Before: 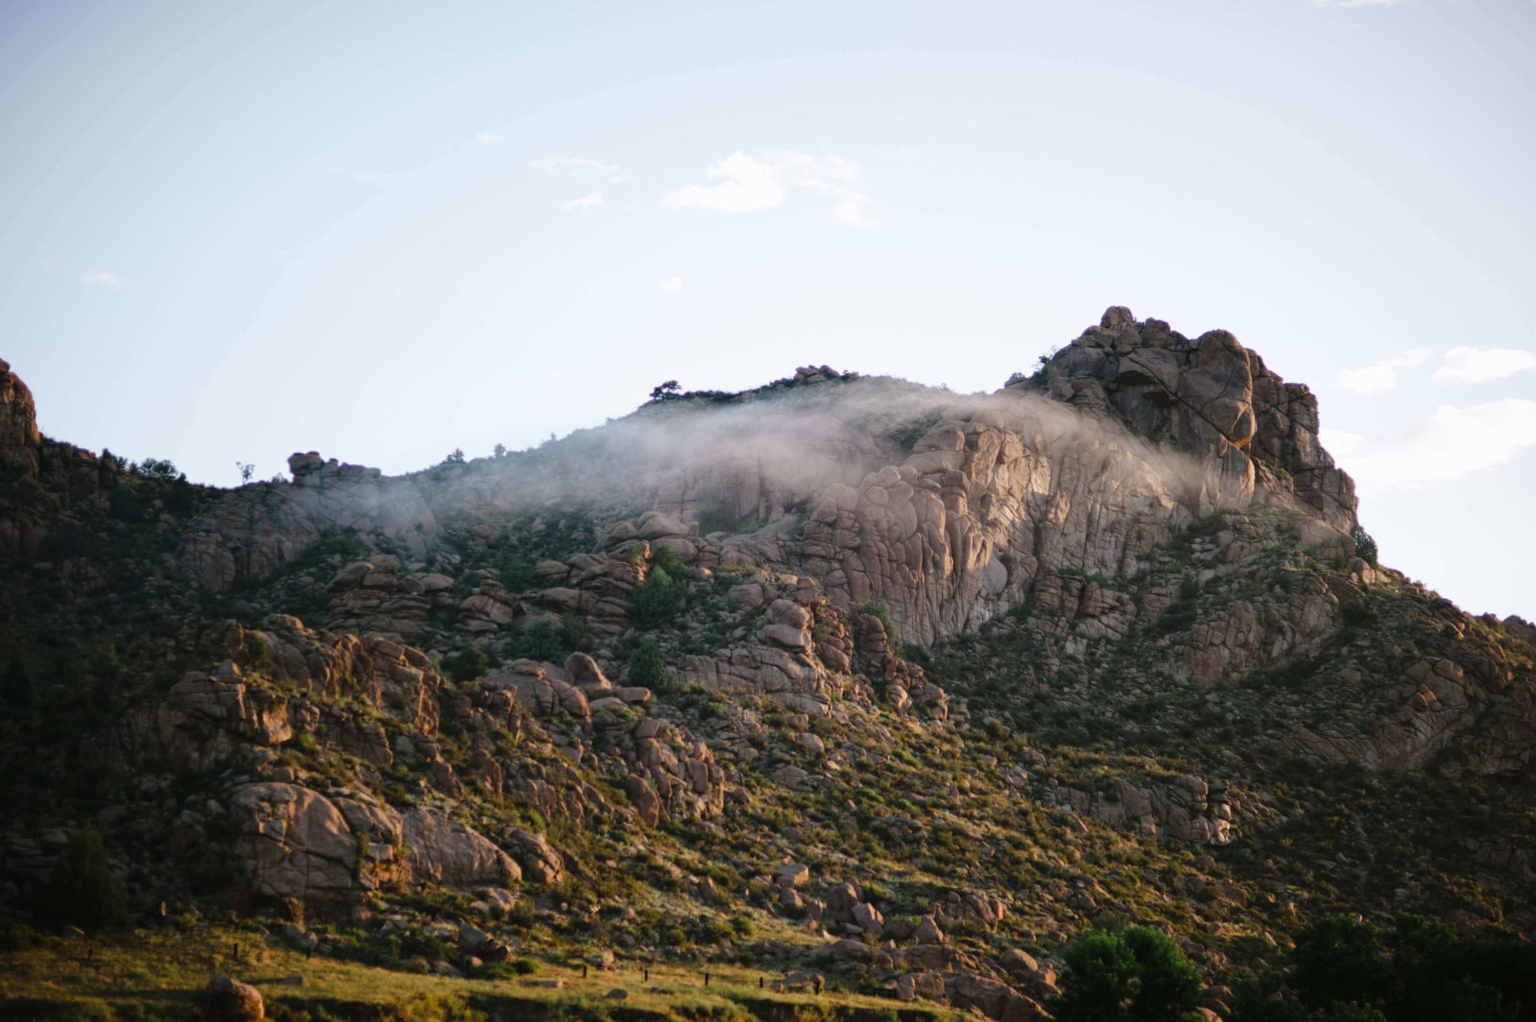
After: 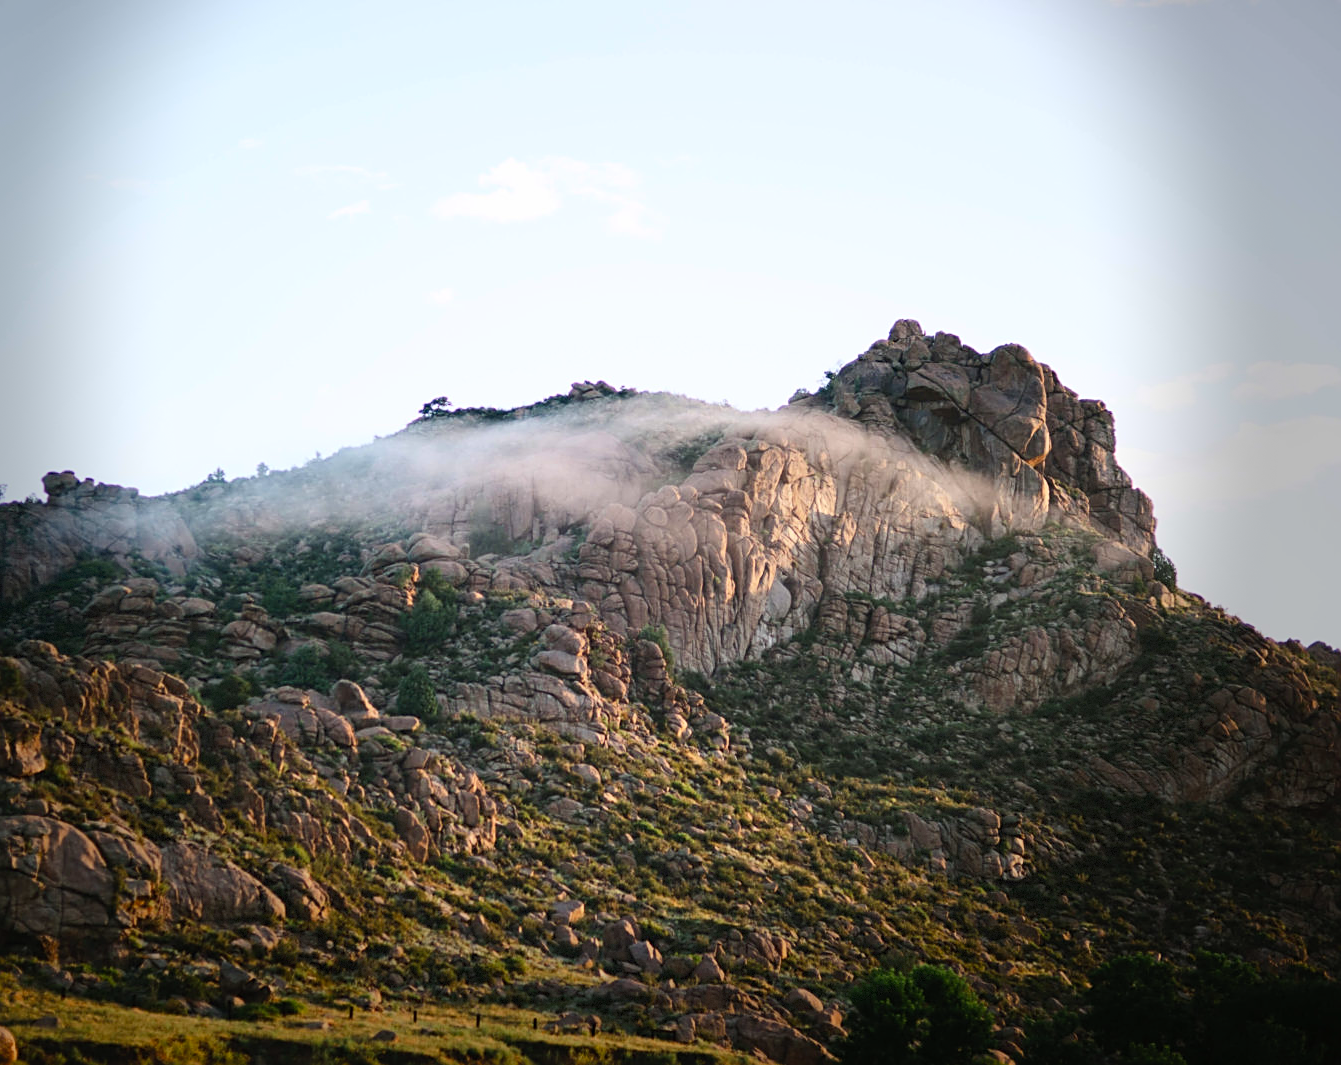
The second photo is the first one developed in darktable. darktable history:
contrast brightness saturation: contrast 0.2, brightness 0.16, saturation 0.22
sharpen: on, module defaults
crop: left 16.145%
vignetting: fall-off start 68.33%, fall-off radius 30%, saturation 0.042, center (-0.066, -0.311), width/height ratio 0.992, shape 0.85, dithering 8-bit output
